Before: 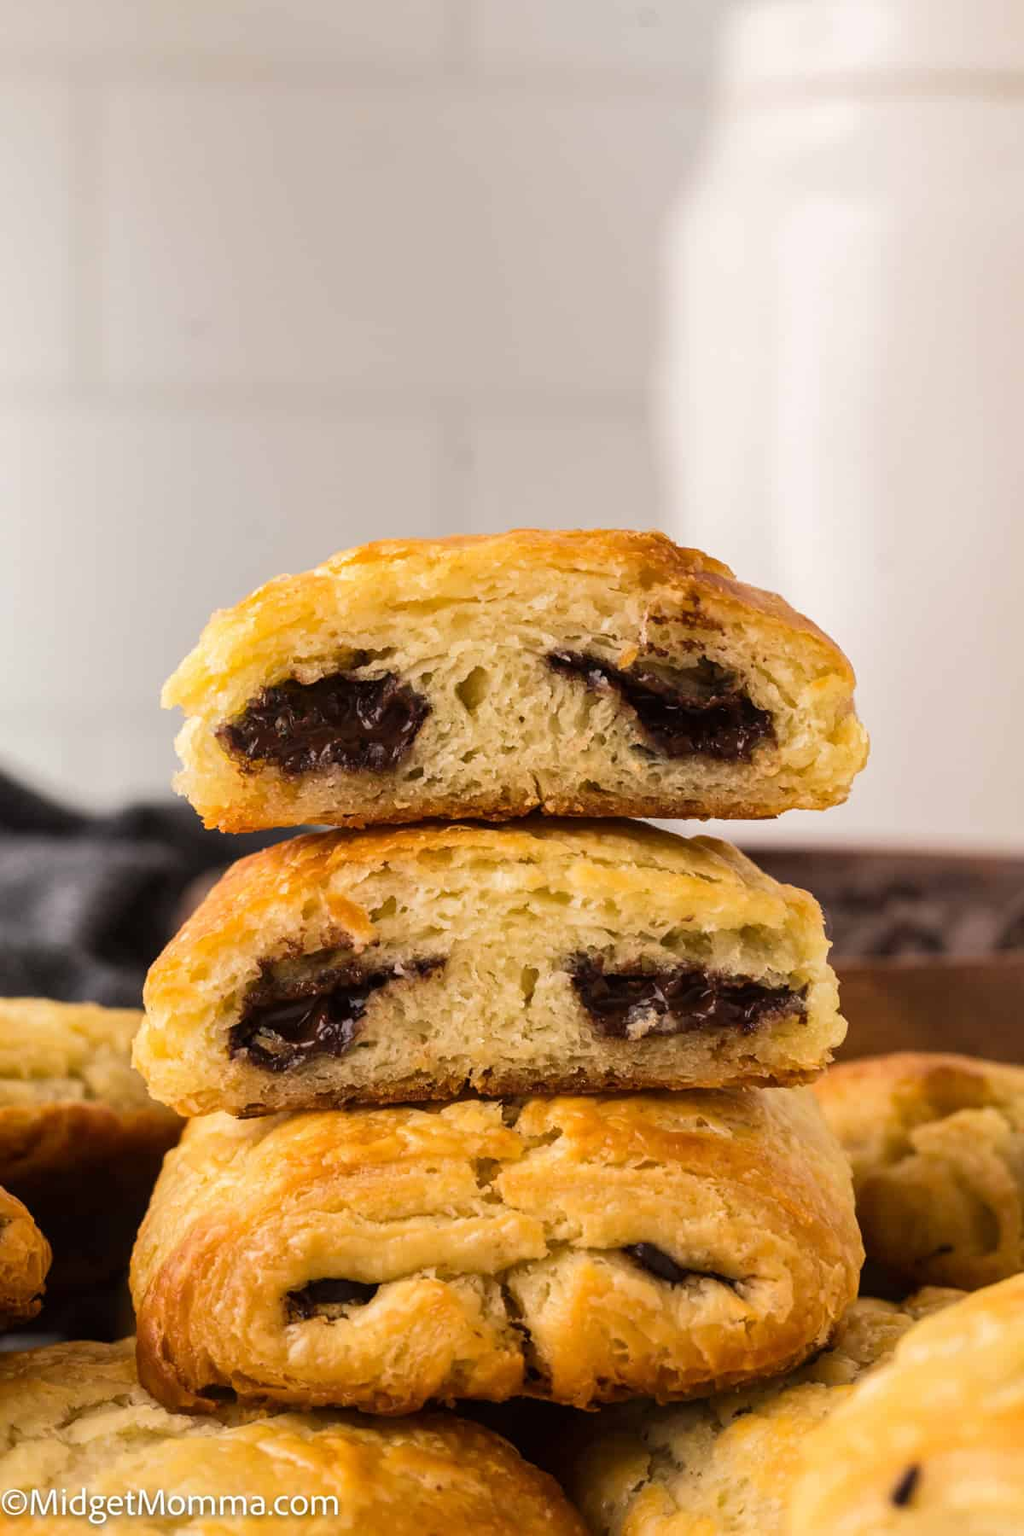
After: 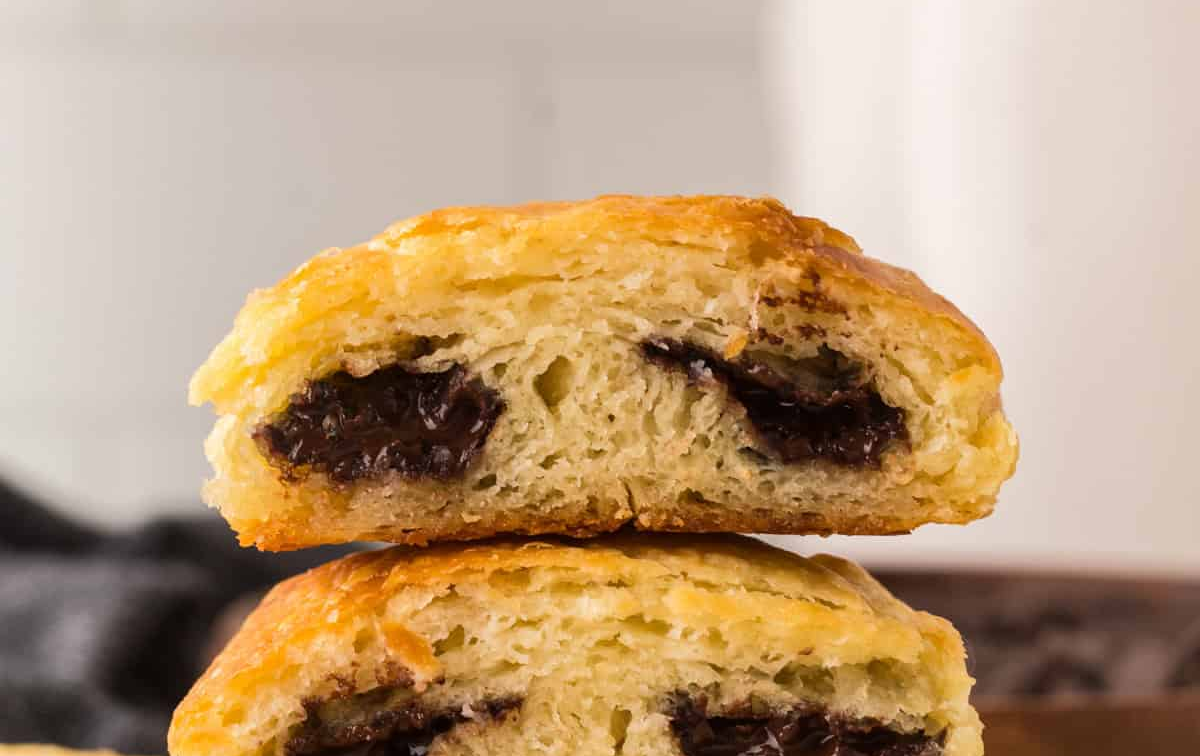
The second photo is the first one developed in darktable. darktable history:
crop and rotate: top 23.64%, bottom 34.328%
color correction: highlights b* 0.045
